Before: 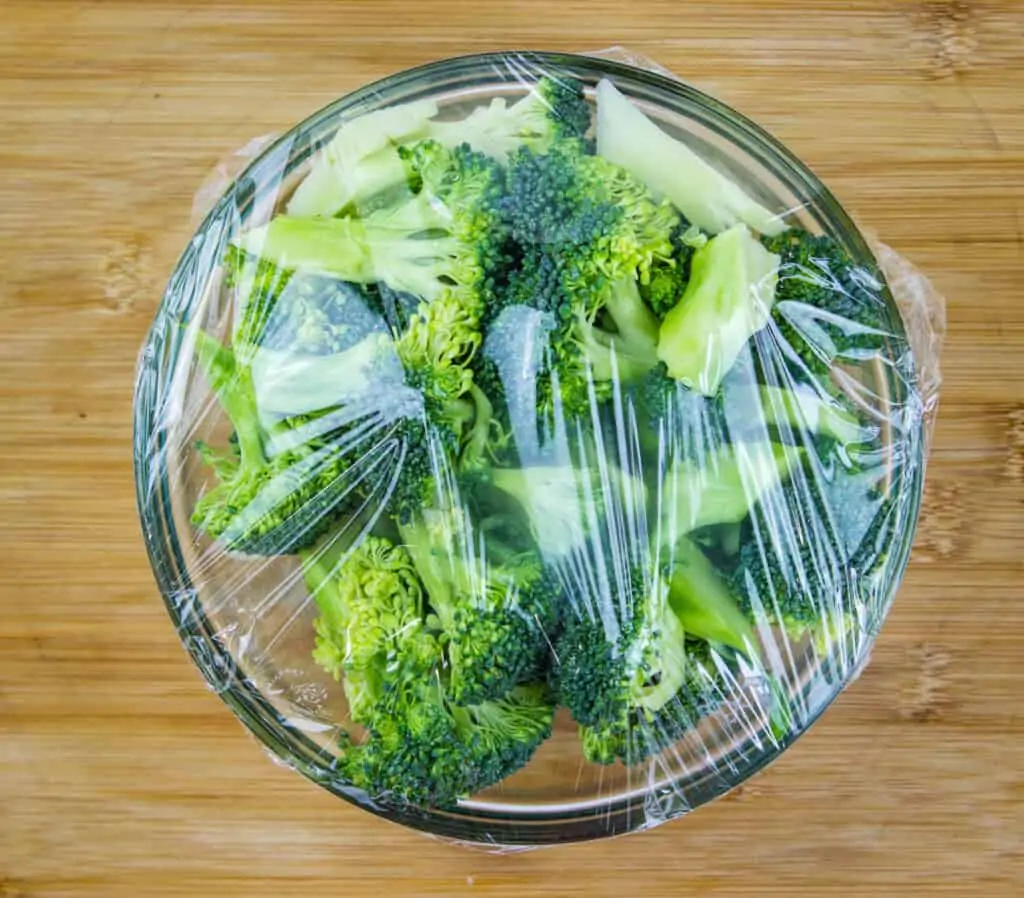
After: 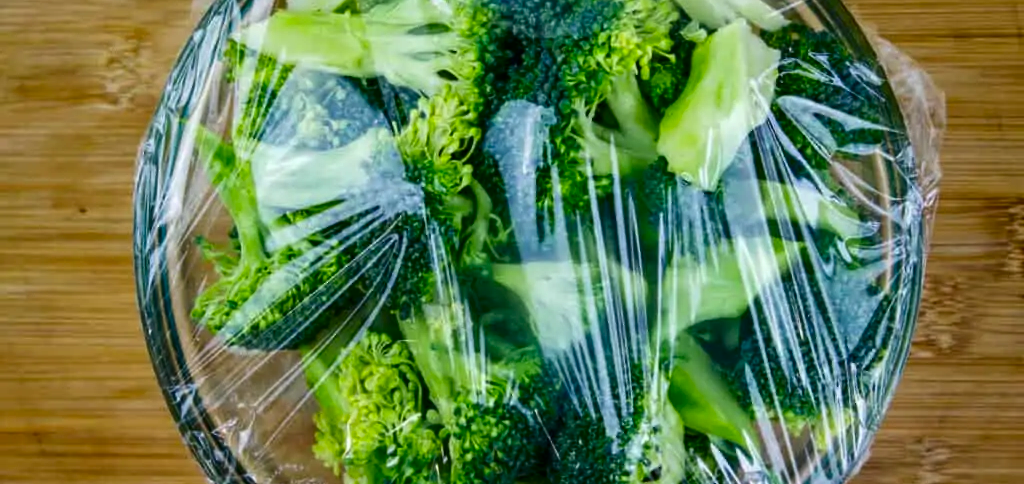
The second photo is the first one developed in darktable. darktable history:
crop and rotate: top 22.836%, bottom 23.257%
contrast brightness saturation: contrast 0.096, brightness -0.276, saturation 0.138
